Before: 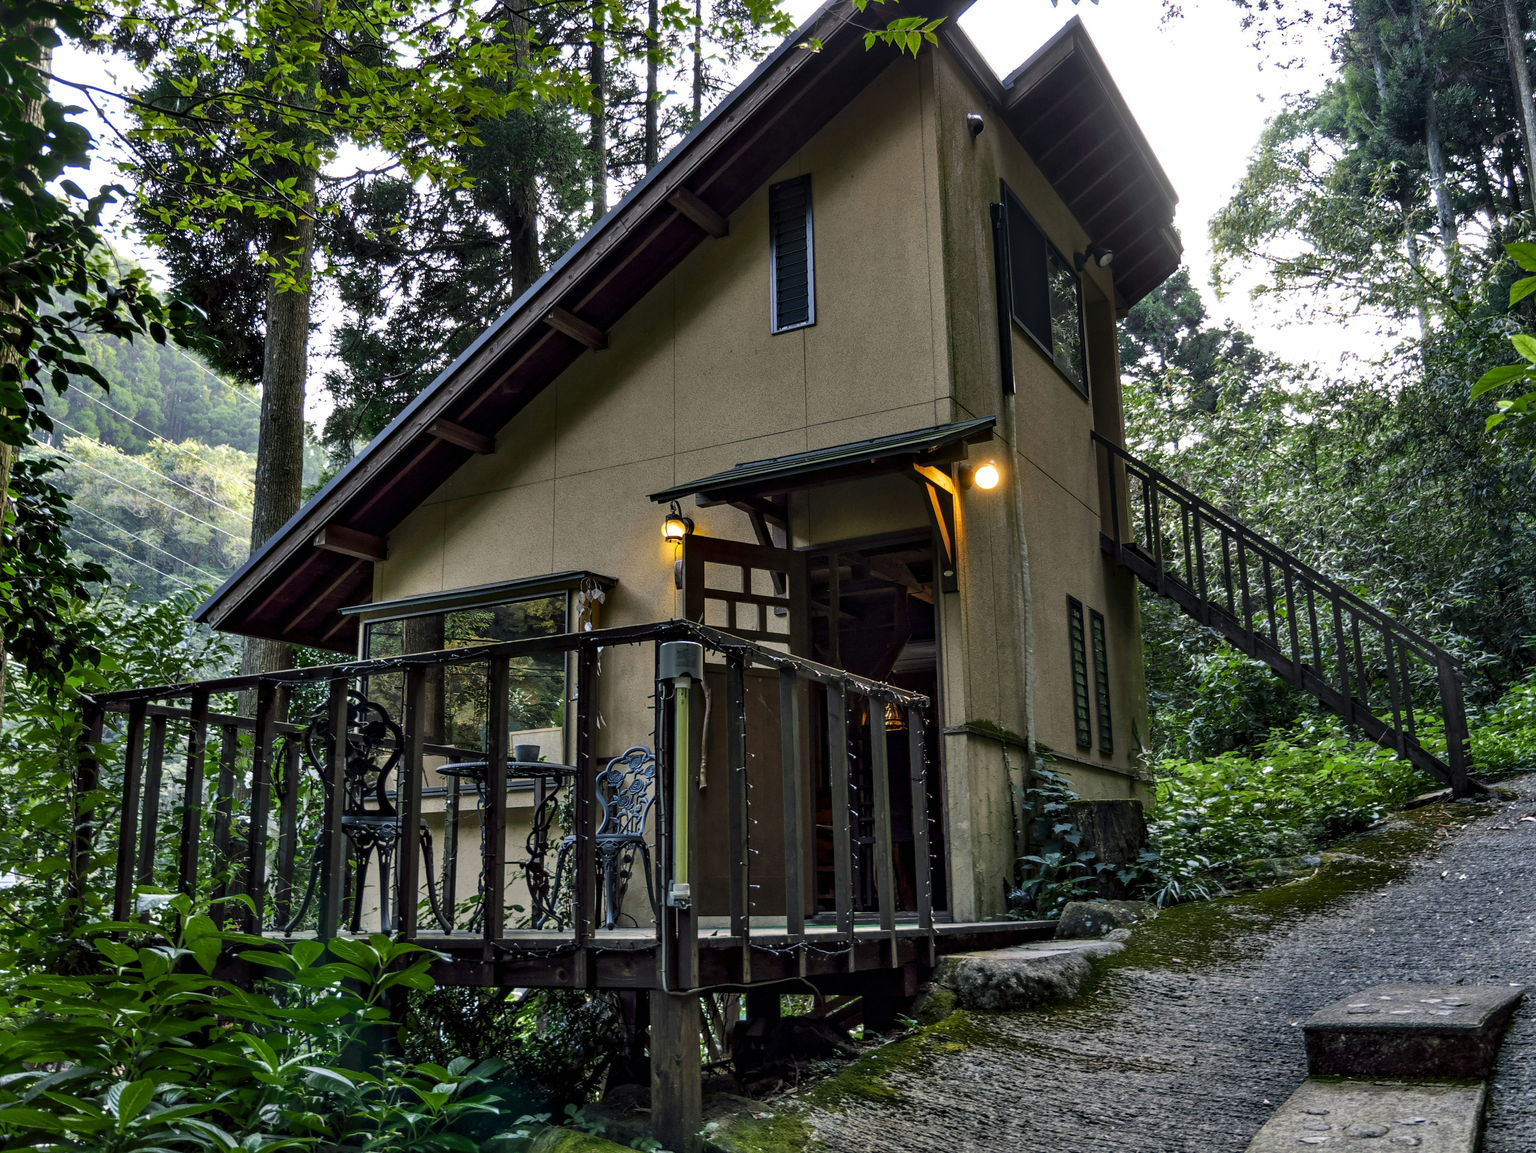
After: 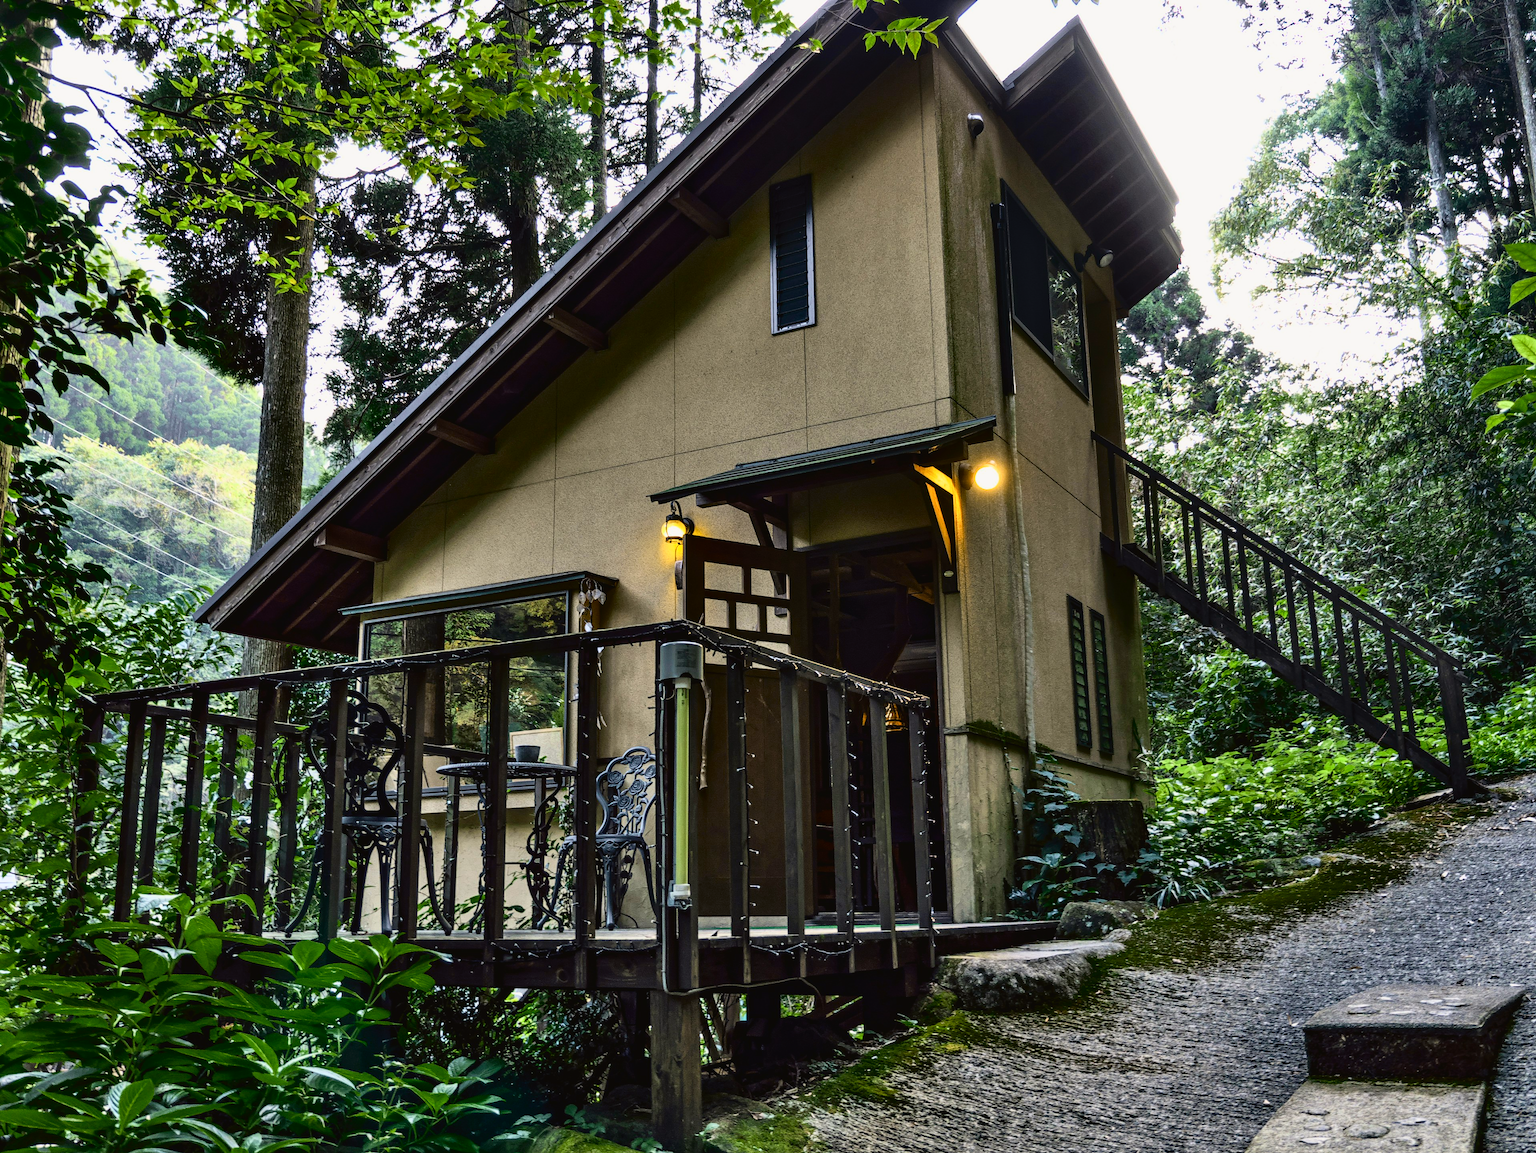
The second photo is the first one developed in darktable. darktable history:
tone curve: curves: ch0 [(0, 0.023) (0.113, 0.084) (0.285, 0.301) (0.673, 0.796) (0.845, 0.932) (0.994, 0.971)]; ch1 [(0, 0) (0.456, 0.437) (0.498, 0.5) (0.57, 0.559) (0.631, 0.639) (1, 1)]; ch2 [(0, 0) (0.417, 0.44) (0.46, 0.453) (0.502, 0.507) (0.55, 0.57) (0.67, 0.712) (1, 1)], color space Lab, independent channels, preserve colors none
